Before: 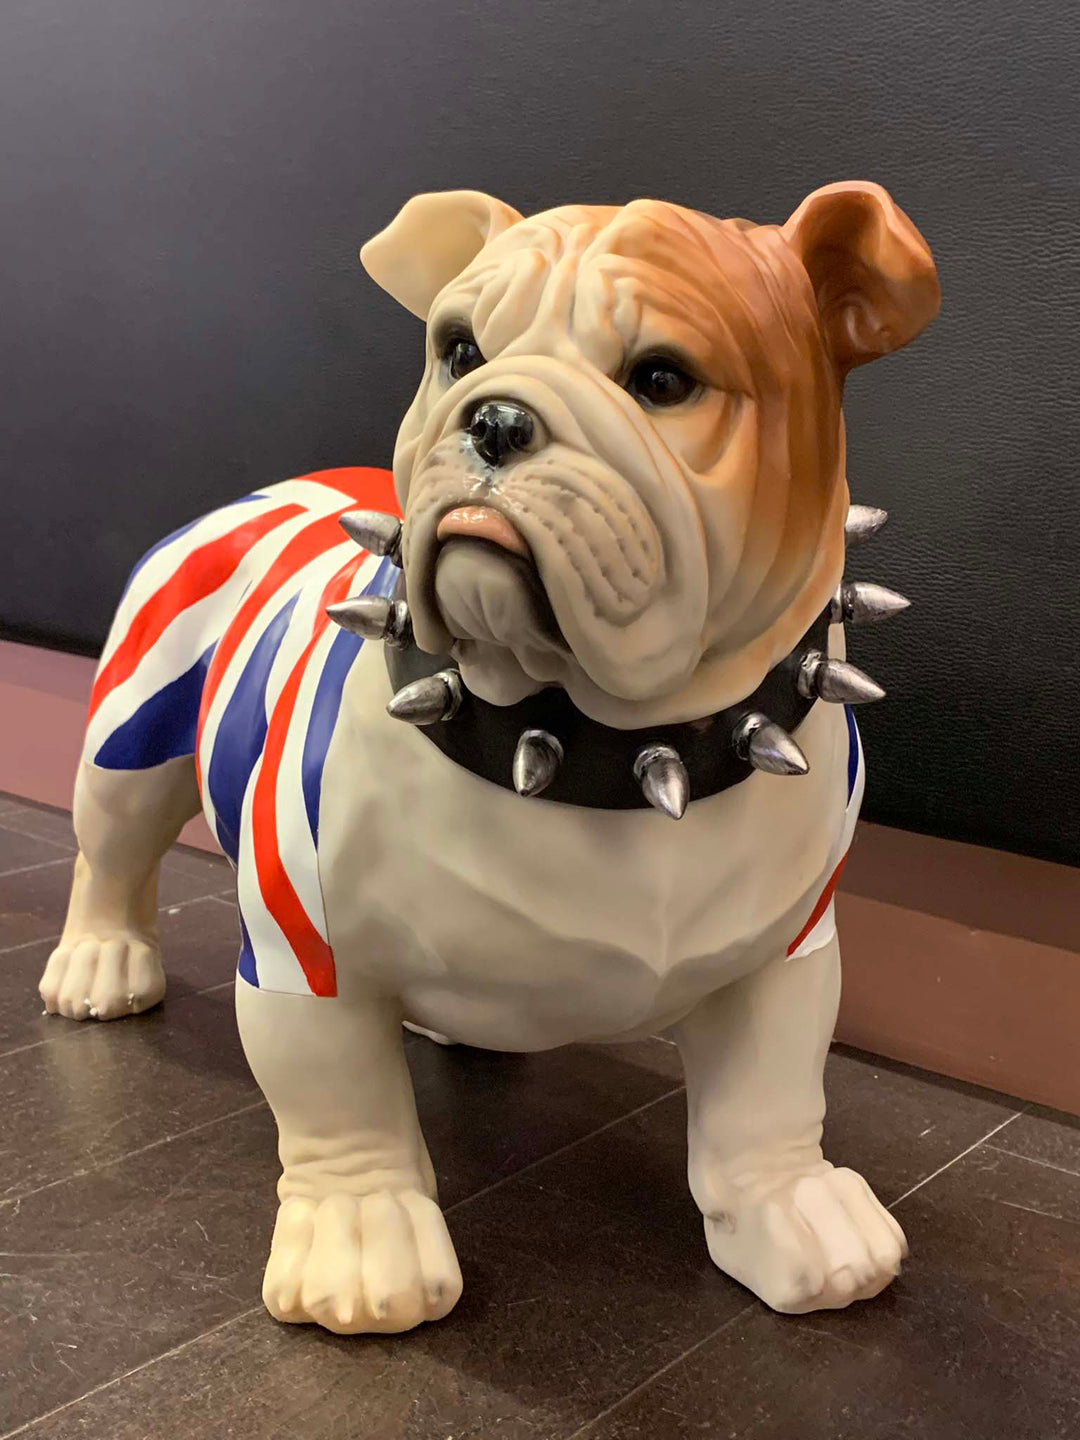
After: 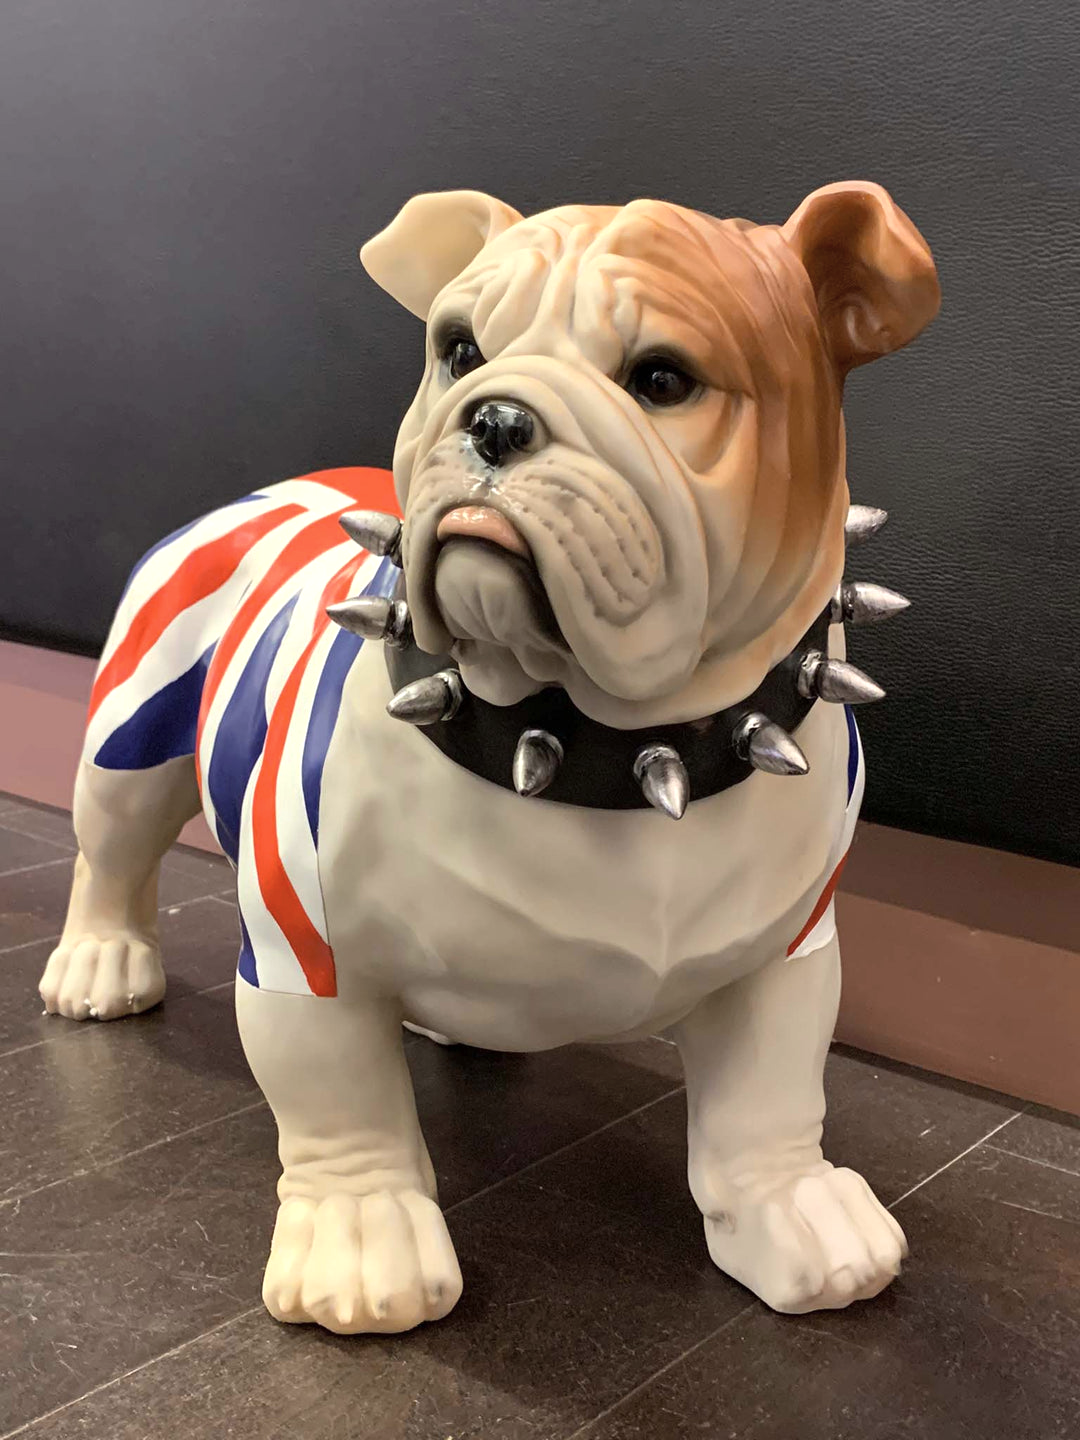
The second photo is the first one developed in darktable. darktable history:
exposure: exposure 0.2 EV, compensate highlight preservation false
color correction: saturation 0.8
